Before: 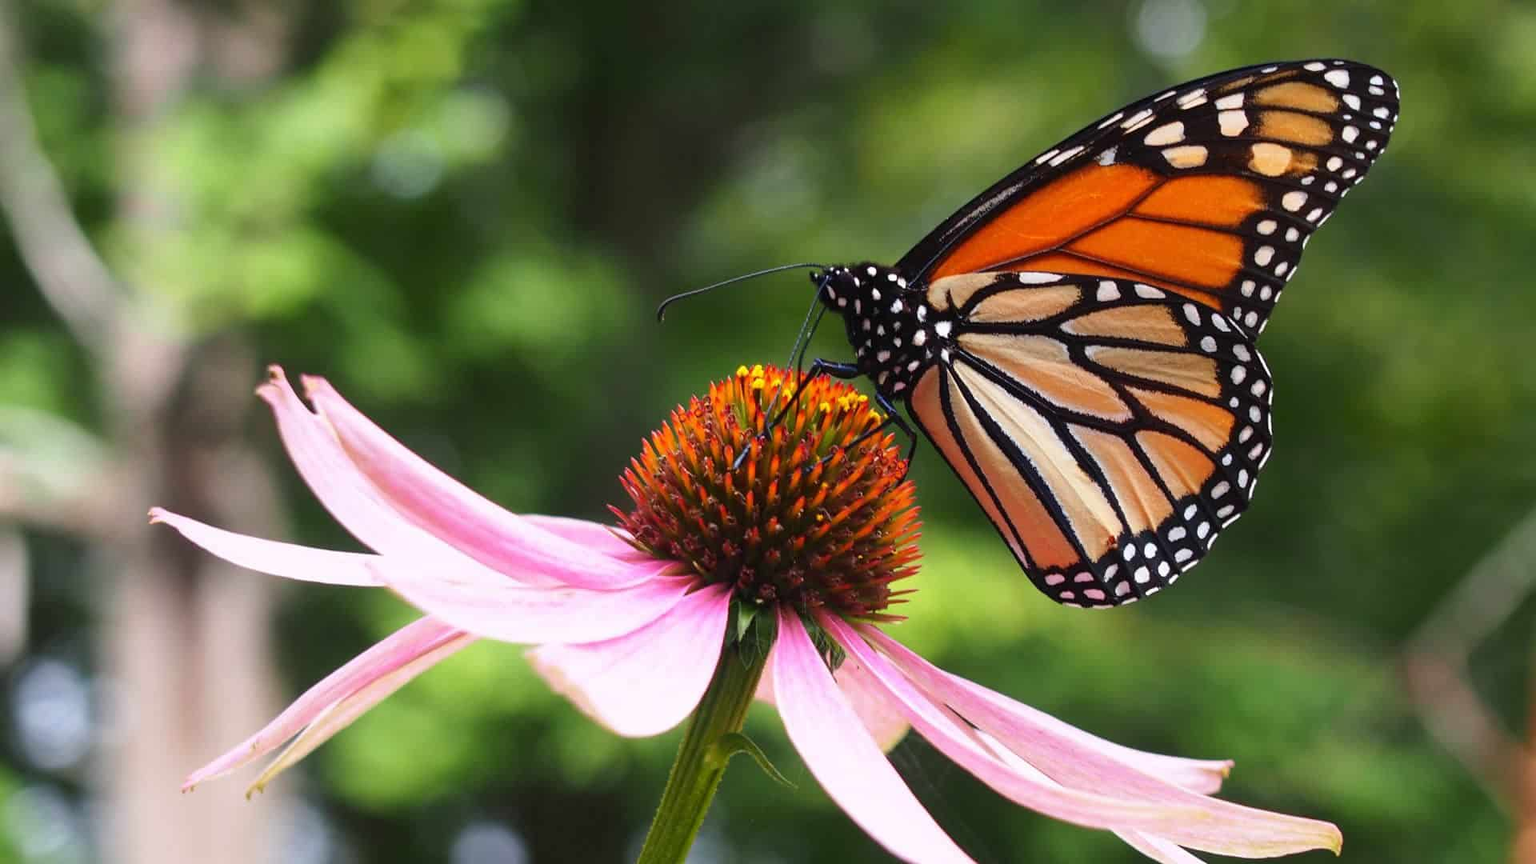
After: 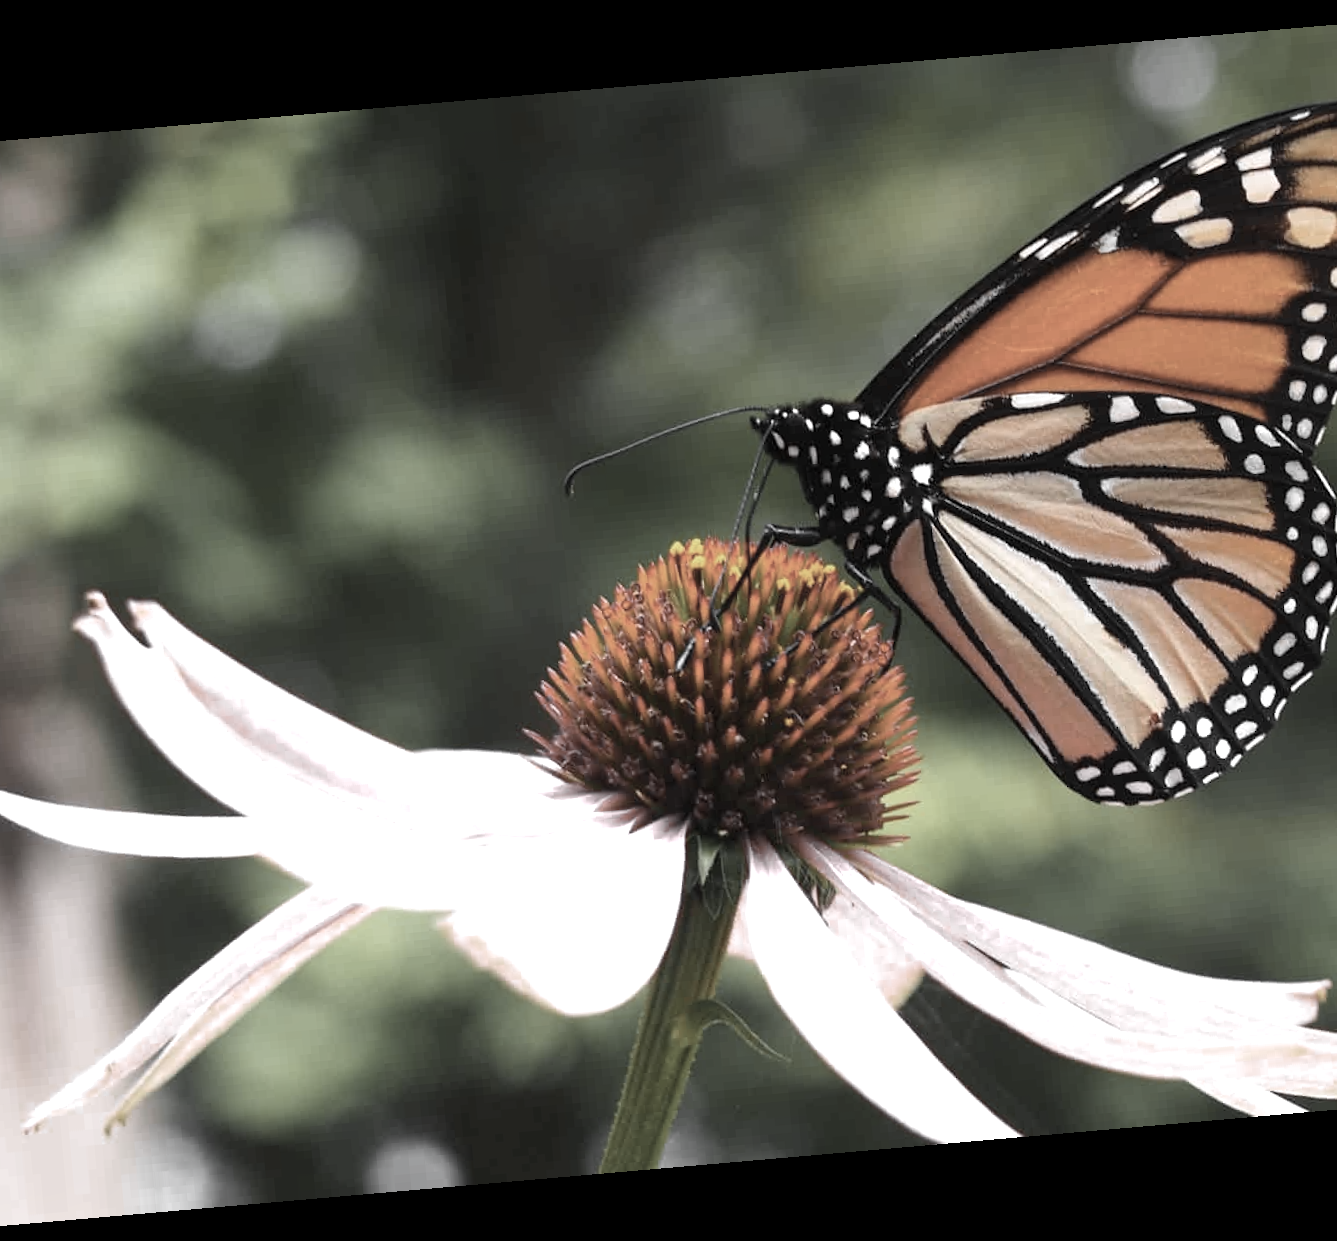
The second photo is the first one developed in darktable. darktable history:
rotate and perspective: rotation -4.98°, automatic cropping off
color zones: curves: ch0 [(0, 0.613) (0.01, 0.613) (0.245, 0.448) (0.498, 0.529) (0.642, 0.665) (0.879, 0.777) (0.99, 0.613)]; ch1 [(0, 0.035) (0.121, 0.189) (0.259, 0.197) (0.415, 0.061) (0.589, 0.022) (0.732, 0.022) (0.857, 0.026) (0.991, 0.053)]
exposure: exposure 0.236 EV, compensate highlight preservation false
crop and rotate: left 14.385%, right 18.948%
tone equalizer: on, module defaults
